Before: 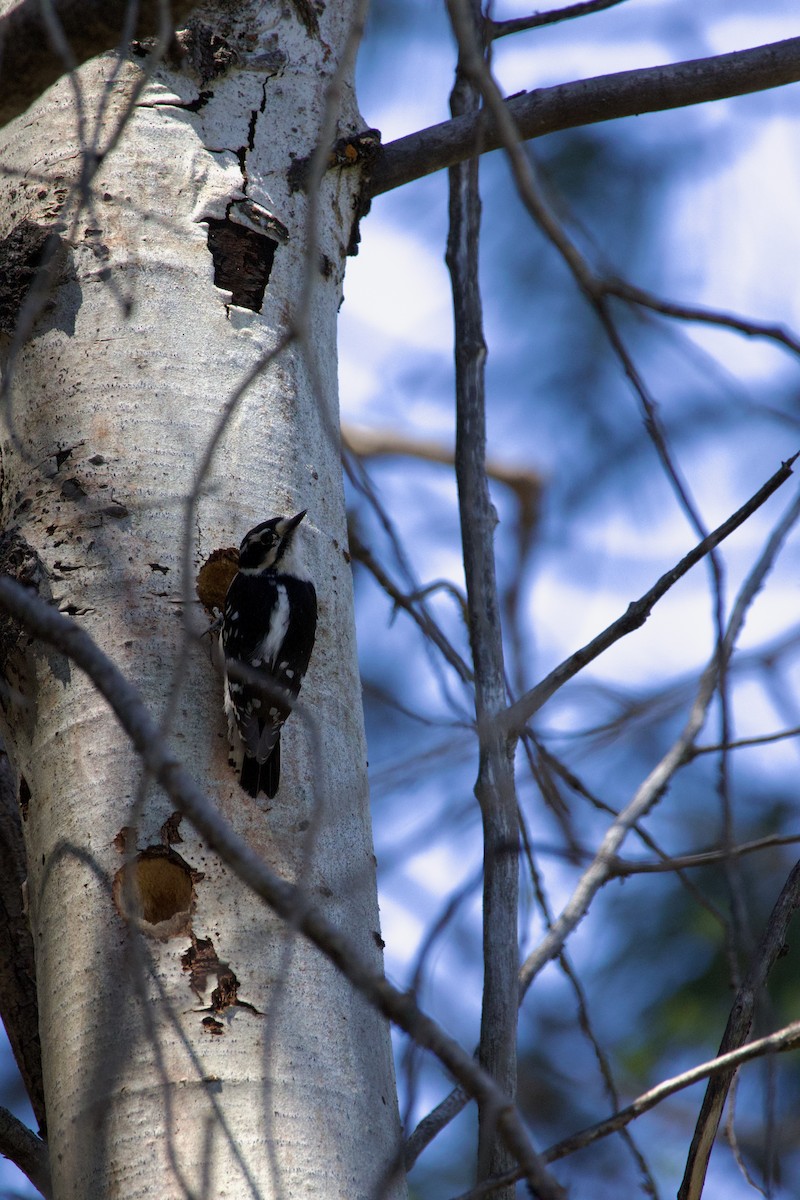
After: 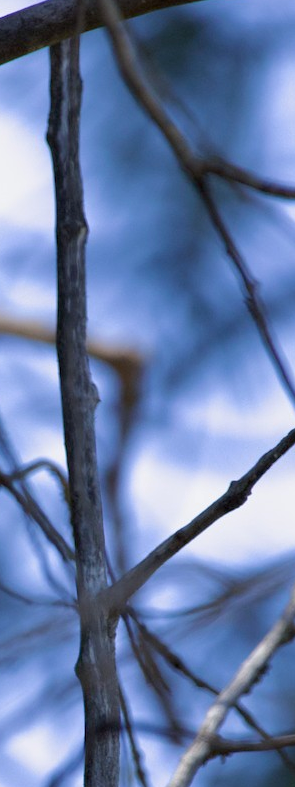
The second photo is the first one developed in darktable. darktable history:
shadows and highlights: shadows 25, highlights -25
crop and rotate: left 49.936%, top 10.094%, right 13.136%, bottom 24.256%
